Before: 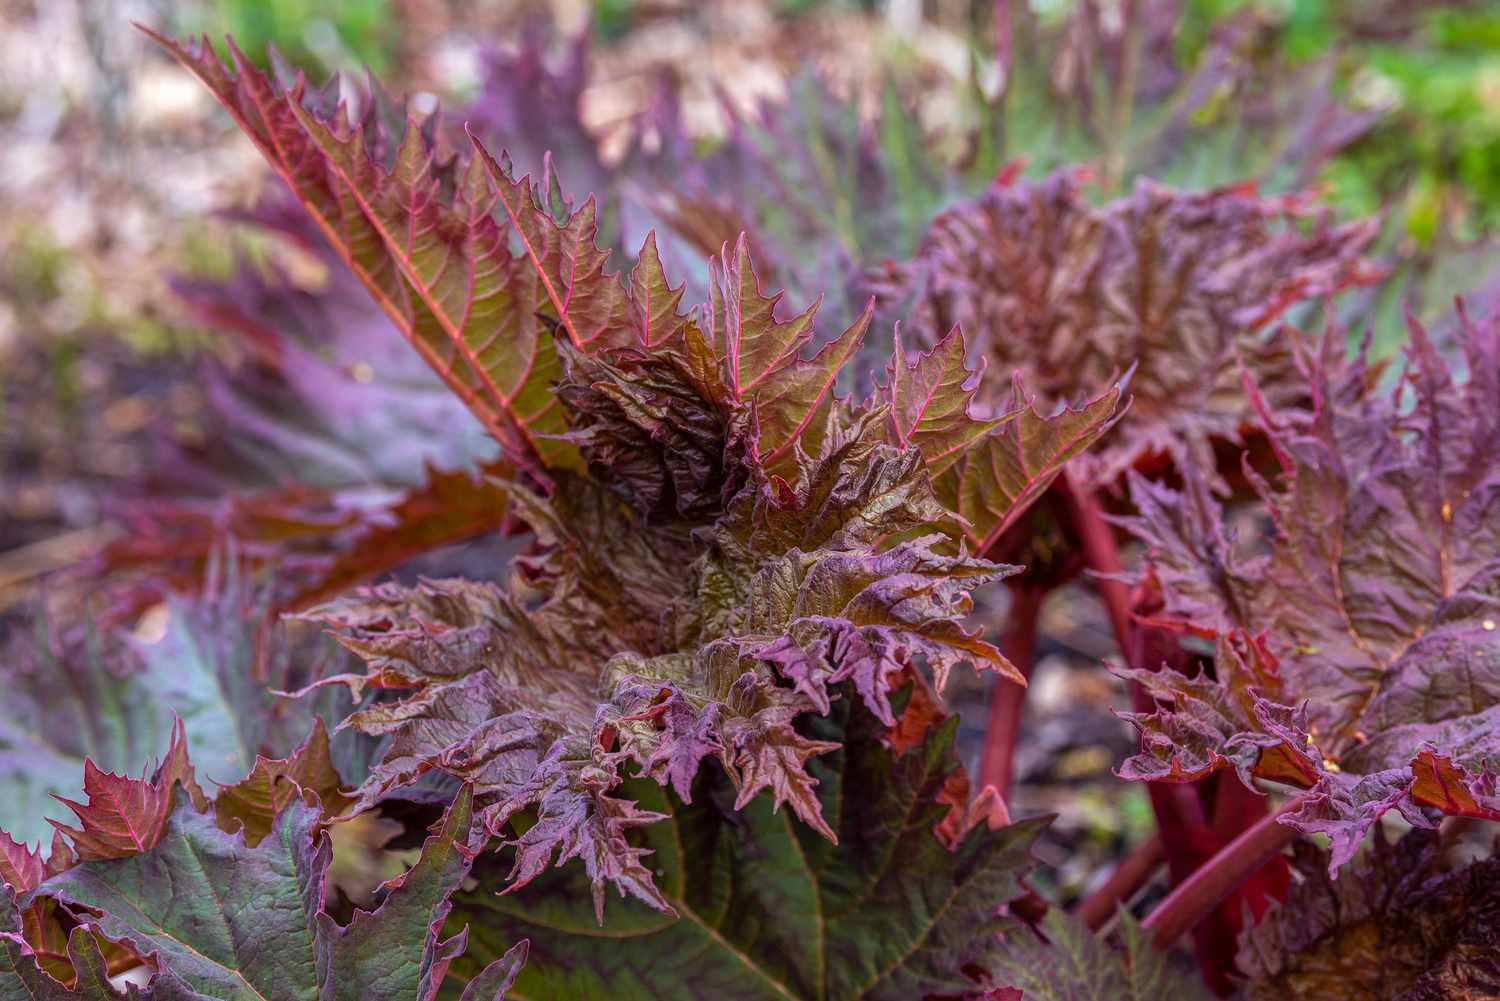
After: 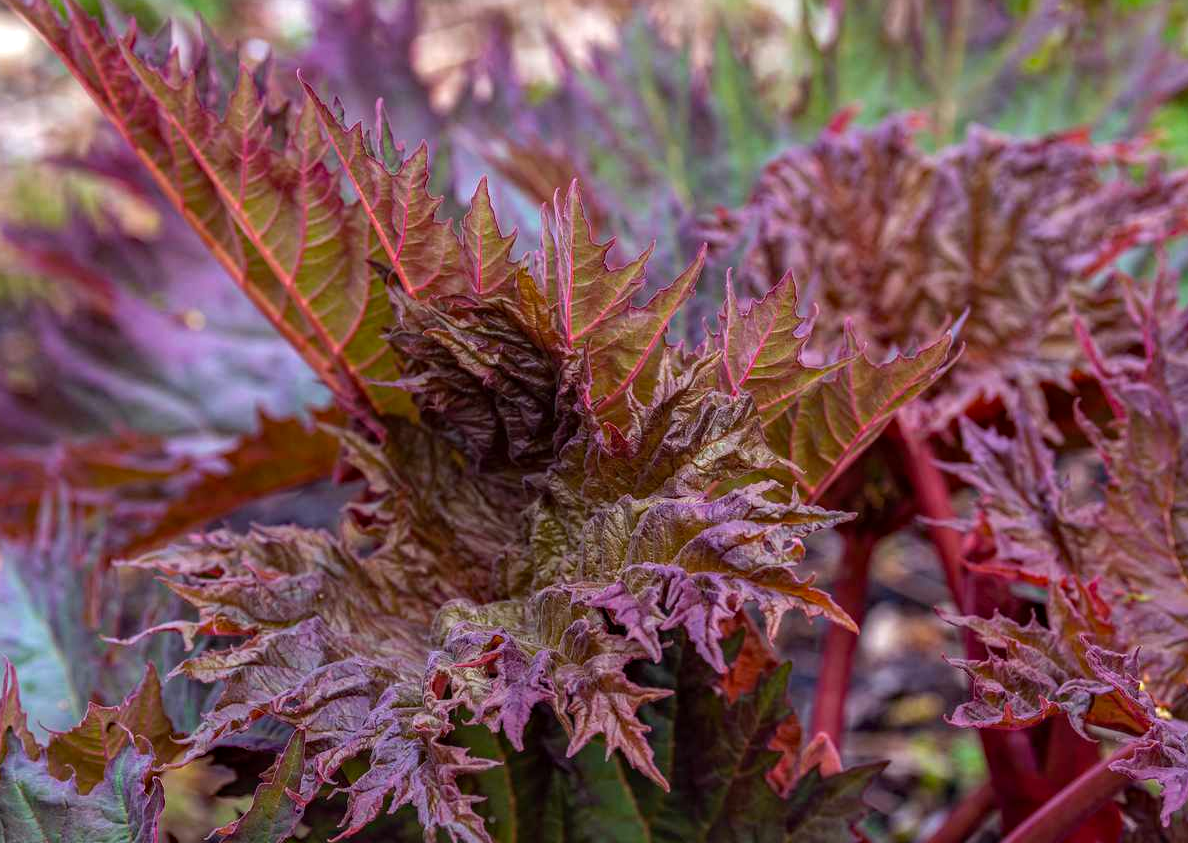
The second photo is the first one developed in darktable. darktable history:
crop: left 11.225%, top 5.381%, right 9.565%, bottom 10.314%
haze removal: compatibility mode true, adaptive false
